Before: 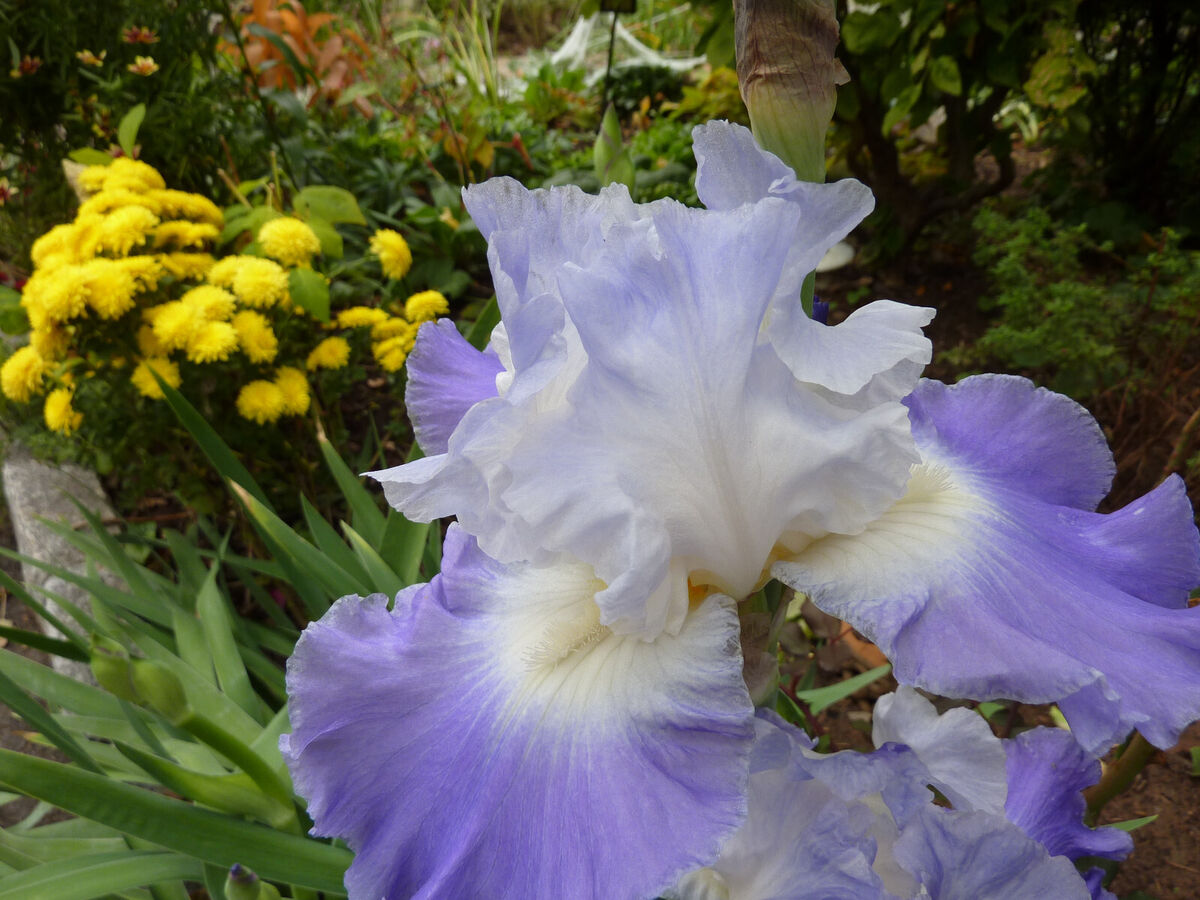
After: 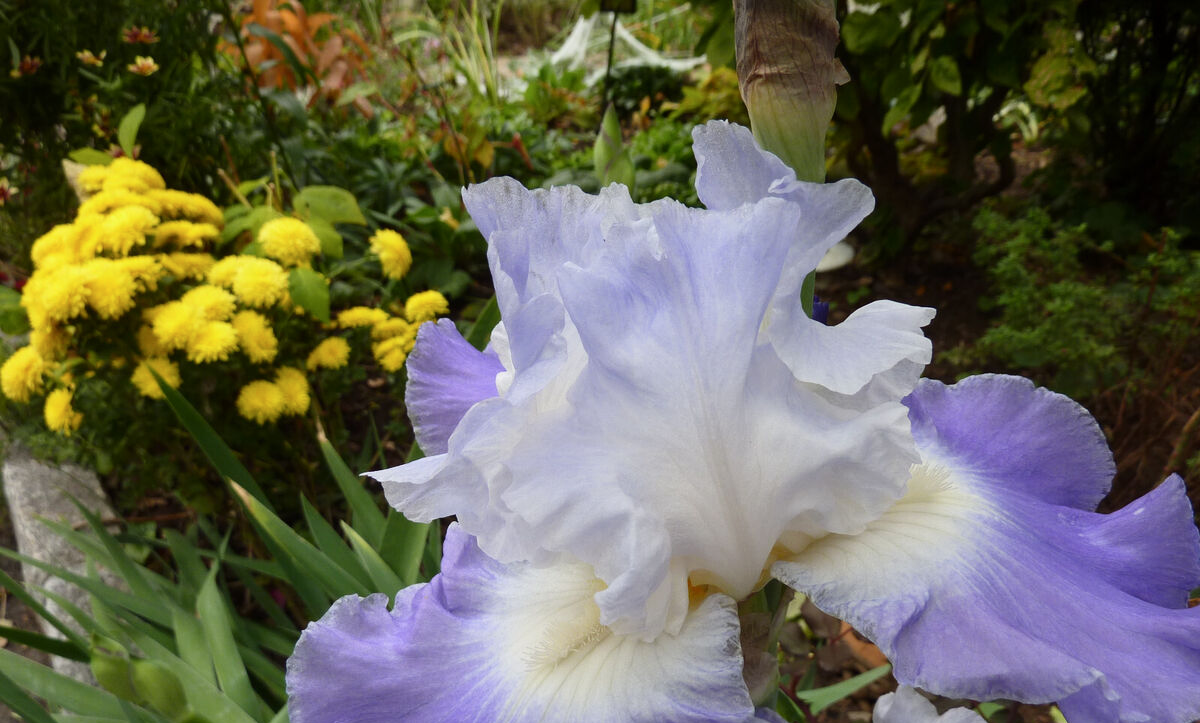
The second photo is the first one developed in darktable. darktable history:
crop: bottom 19.644%
contrast brightness saturation: contrast 0.15, brightness 0.05
exposure: exposure -0.116 EV, compensate exposure bias true, compensate highlight preservation false
